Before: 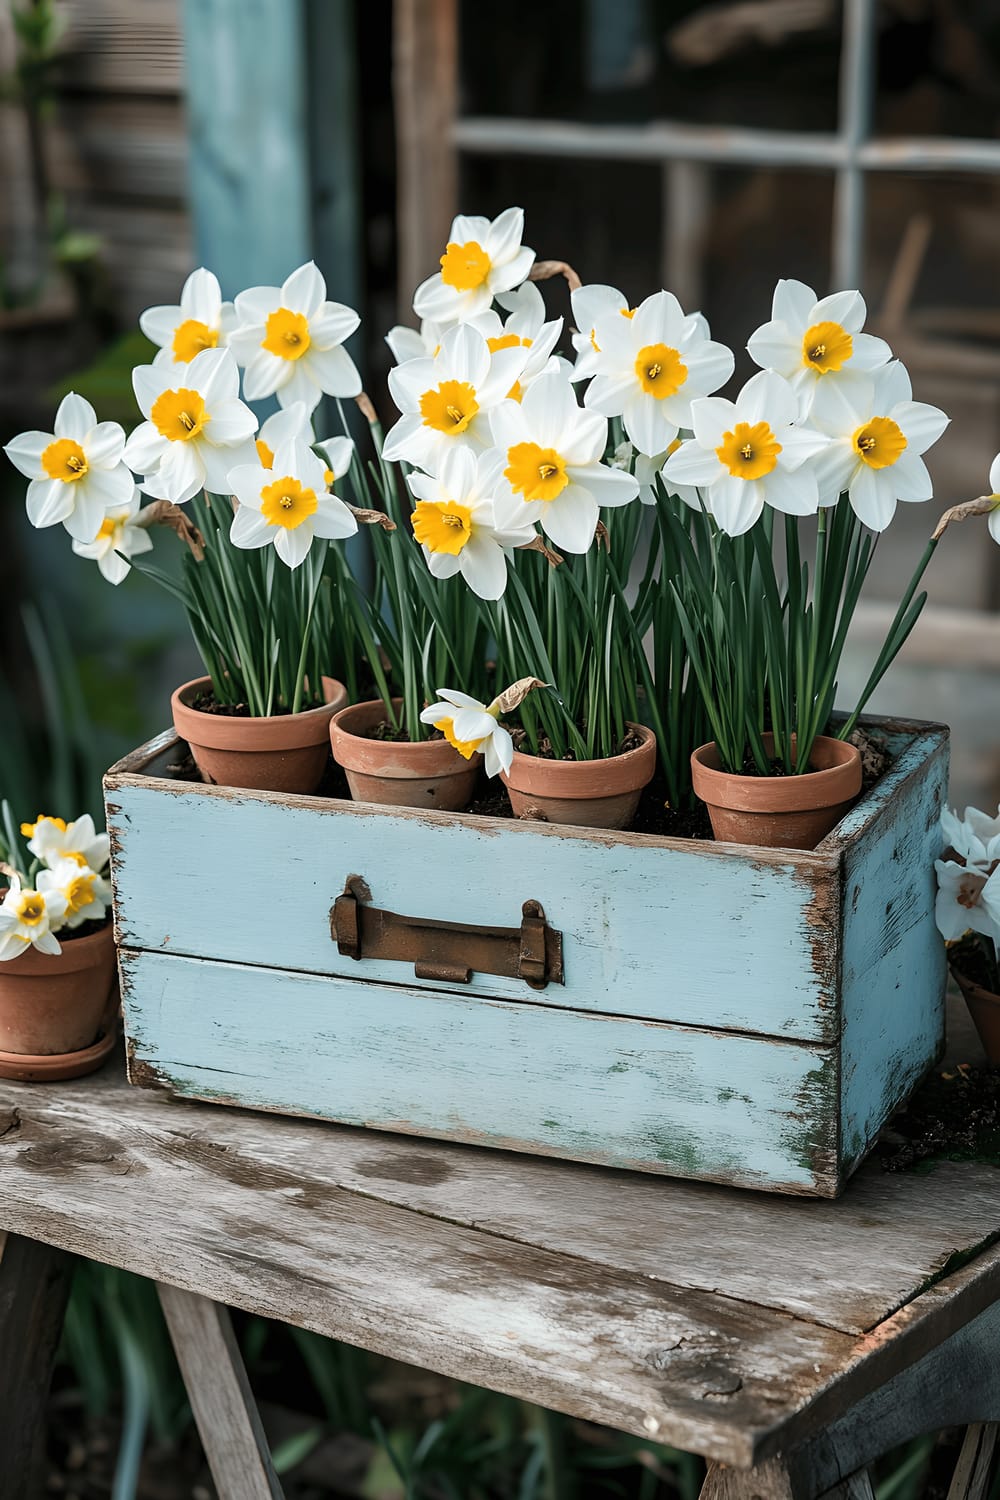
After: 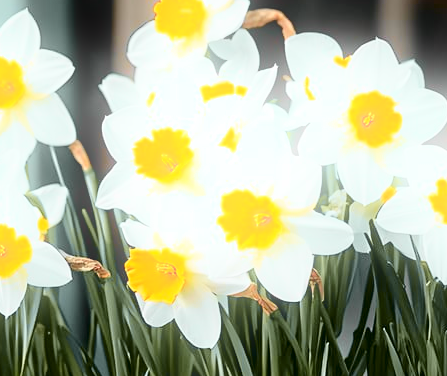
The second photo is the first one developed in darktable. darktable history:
crop: left 28.64%, top 16.832%, right 26.637%, bottom 58.055%
bloom: size 5%, threshold 95%, strength 15%
white balance: emerald 1
tone curve: curves: ch0 [(0, 0) (0.062, 0.023) (0.168, 0.142) (0.359, 0.44) (0.469, 0.544) (0.634, 0.722) (0.839, 0.909) (0.998, 0.978)]; ch1 [(0, 0) (0.437, 0.453) (0.472, 0.47) (0.502, 0.504) (0.527, 0.546) (0.568, 0.619) (0.608, 0.665) (0.669, 0.748) (0.859, 0.899) (1, 1)]; ch2 [(0, 0) (0.33, 0.301) (0.421, 0.443) (0.473, 0.498) (0.509, 0.5) (0.535, 0.564) (0.575, 0.625) (0.608, 0.676) (1, 1)], color space Lab, independent channels, preserve colors none
sharpen: radius 5.325, amount 0.312, threshold 26.433
